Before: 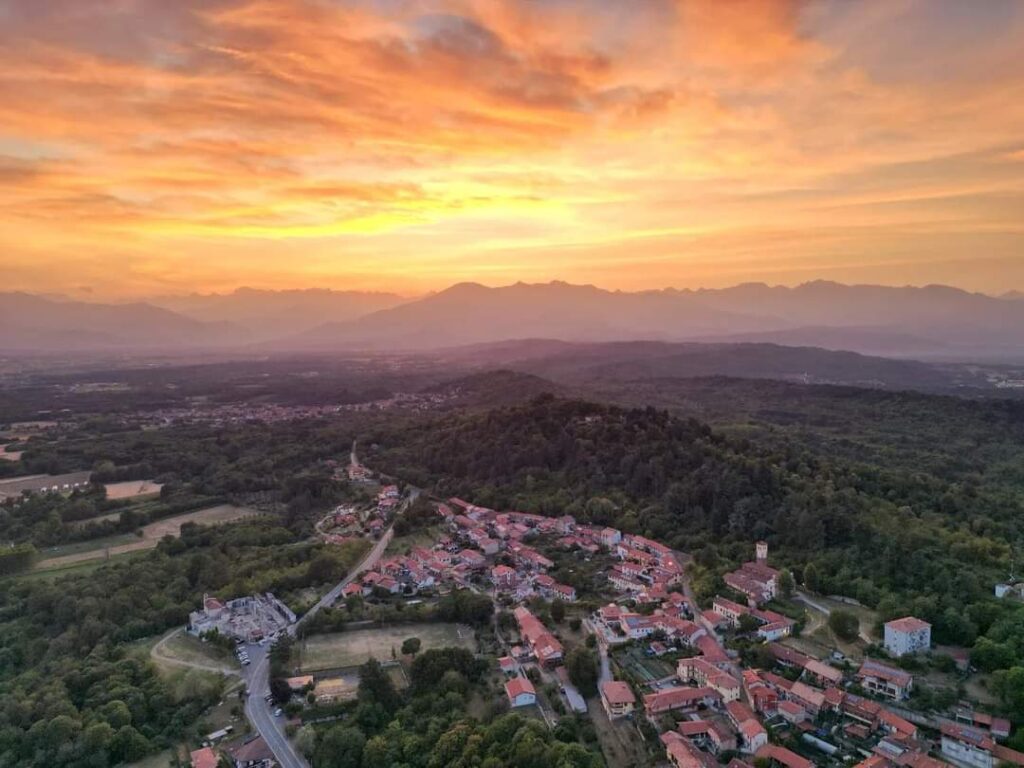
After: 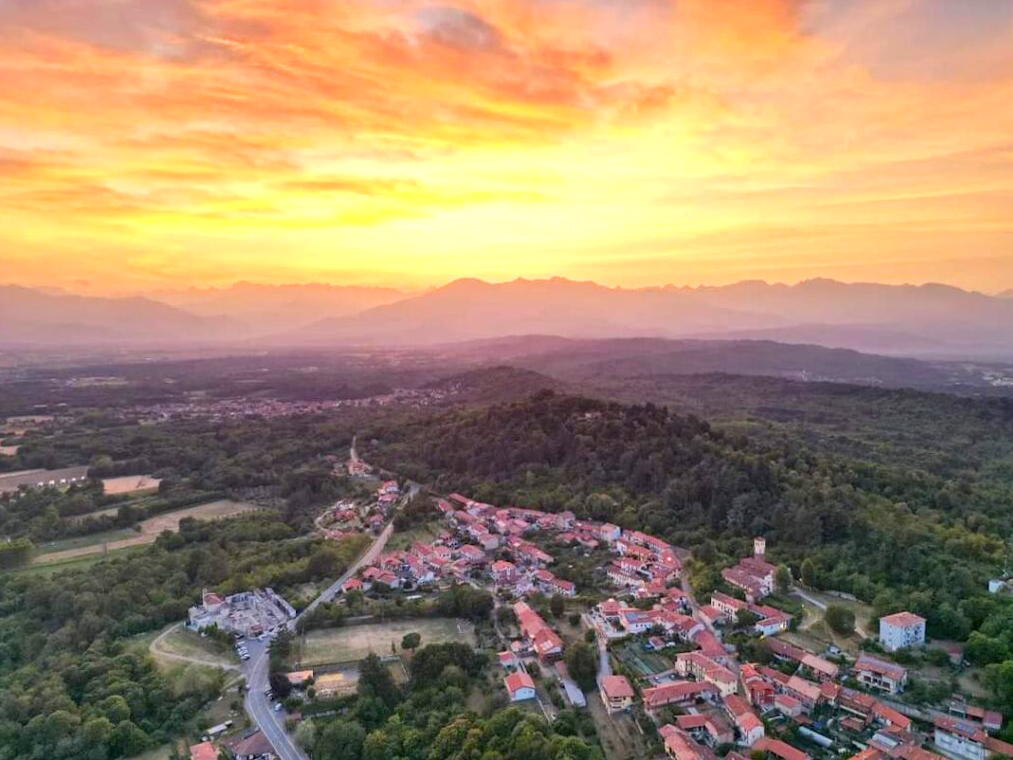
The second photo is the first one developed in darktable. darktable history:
base curve: curves: ch0 [(0, 0) (0.283, 0.295) (1, 1)], preserve colors none
color balance rgb: linear chroma grading › shadows -8%, linear chroma grading › global chroma 10%, perceptual saturation grading › global saturation 2%, perceptual saturation grading › highlights -2%, perceptual saturation grading › mid-tones 4%, perceptual saturation grading › shadows 8%, perceptual brilliance grading › global brilliance 2%, perceptual brilliance grading › highlights -4%, global vibrance 16%, saturation formula JzAzBz (2021)
rotate and perspective: rotation 0.174°, lens shift (vertical) 0.013, lens shift (horizontal) 0.019, shear 0.001, automatic cropping original format, crop left 0.007, crop right 0.991, crop top 0.016, crop bottom 0.997
exposure: black level correction 0, exposure 0.7 EV, compensate exposure bias true, compensate highlight preservation false
